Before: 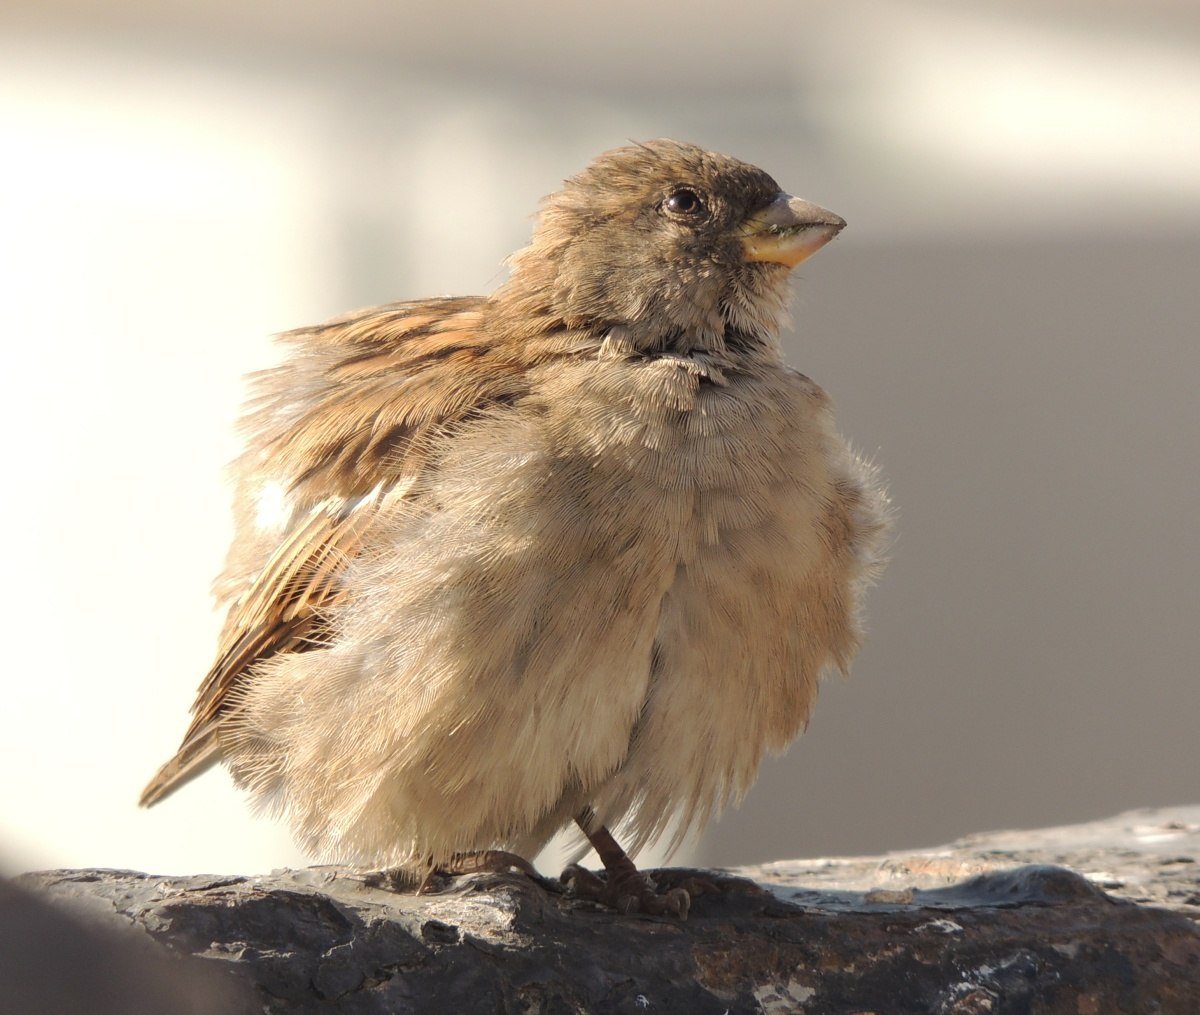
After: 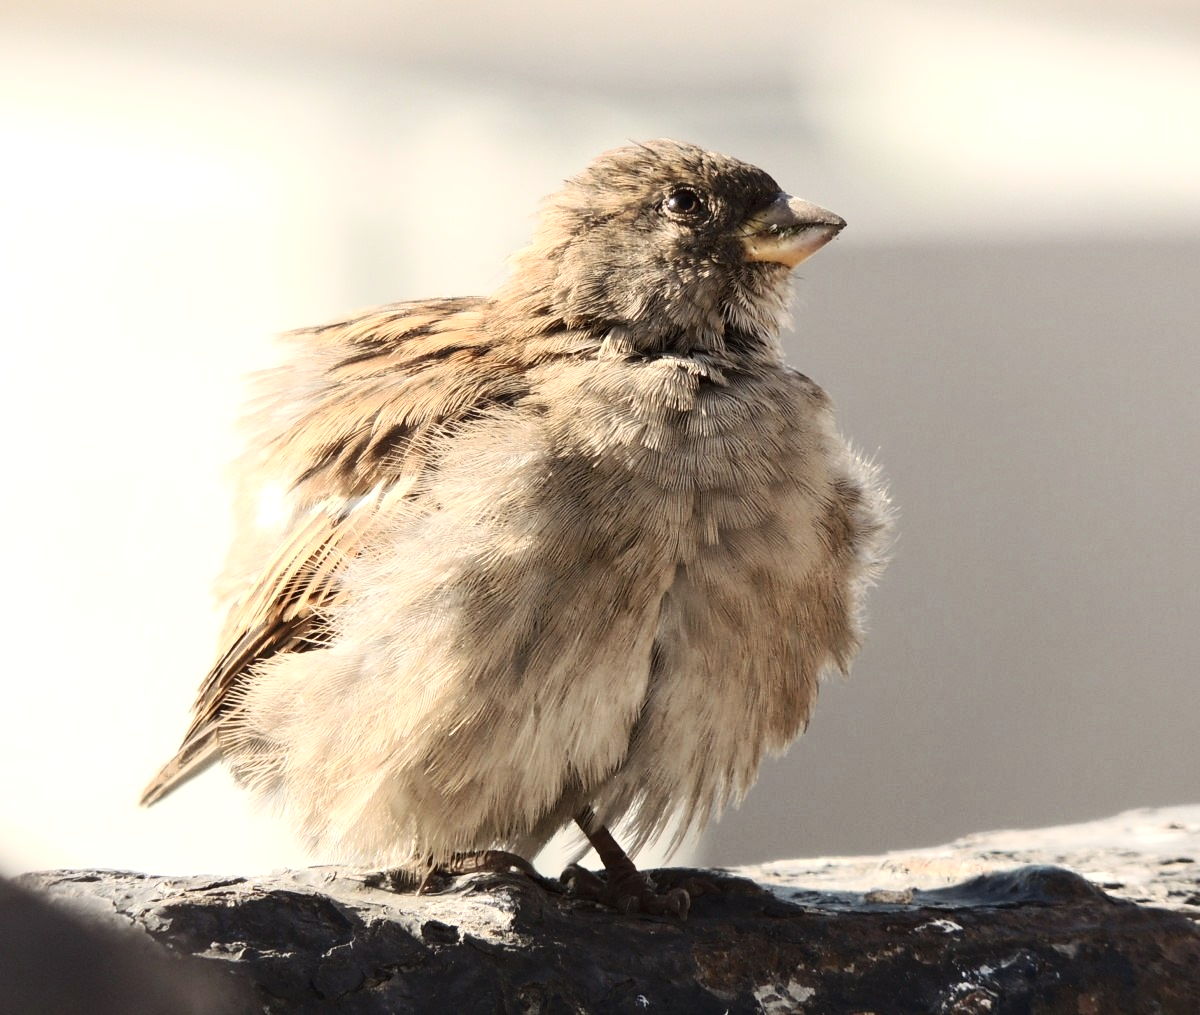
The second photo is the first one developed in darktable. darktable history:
local contrast: highlights 103%, shadows 97%, detail 119%, midtone range 0.2
contrast brightness saturation: contrast 0.392, brightness 0.104
tone curve: curves: ch0 [(0, 0) (0.003, 0.003) (0.011, 0.011) (0.025, 0.024) (0.044, 0.043) (0.069, 0.068) (0.1, 0.097) (0.136, 0.133) (0.177, 0.173) (0.224, 0.219) (0.277, 0.27) (0.335, 0.327) (0.399, 0.39) (0.468, 0.457) (0.543, 0.545) (0.623, 0.625) (0.709, 0.71) (0.801, 0.801) (0.898, 0.898) (1, 1)], color space Lab, independent channels, preserve colors none
color zones: curves: ch0 [(0.224, 0.526) (0.75, 0.5)]; ch1 [(0.055, 0.526) (0.224, 0.761) (0.377, 0.526) (0.75, 0.5)], mix -123.87%
